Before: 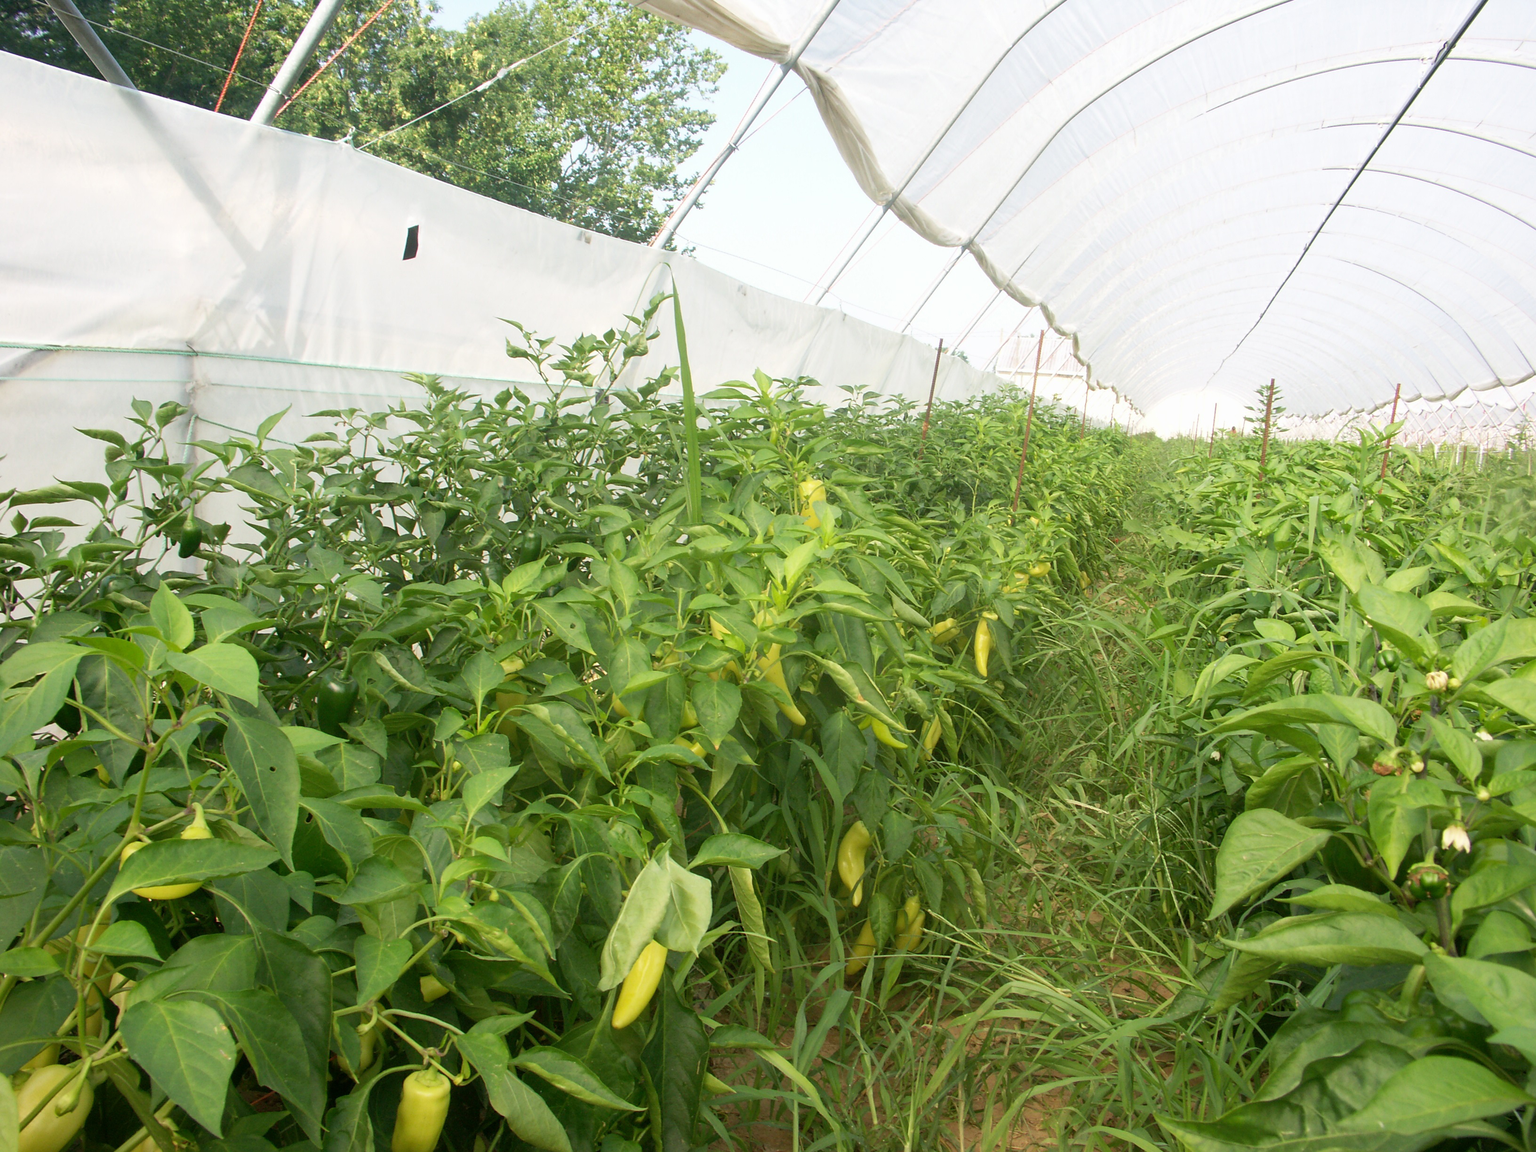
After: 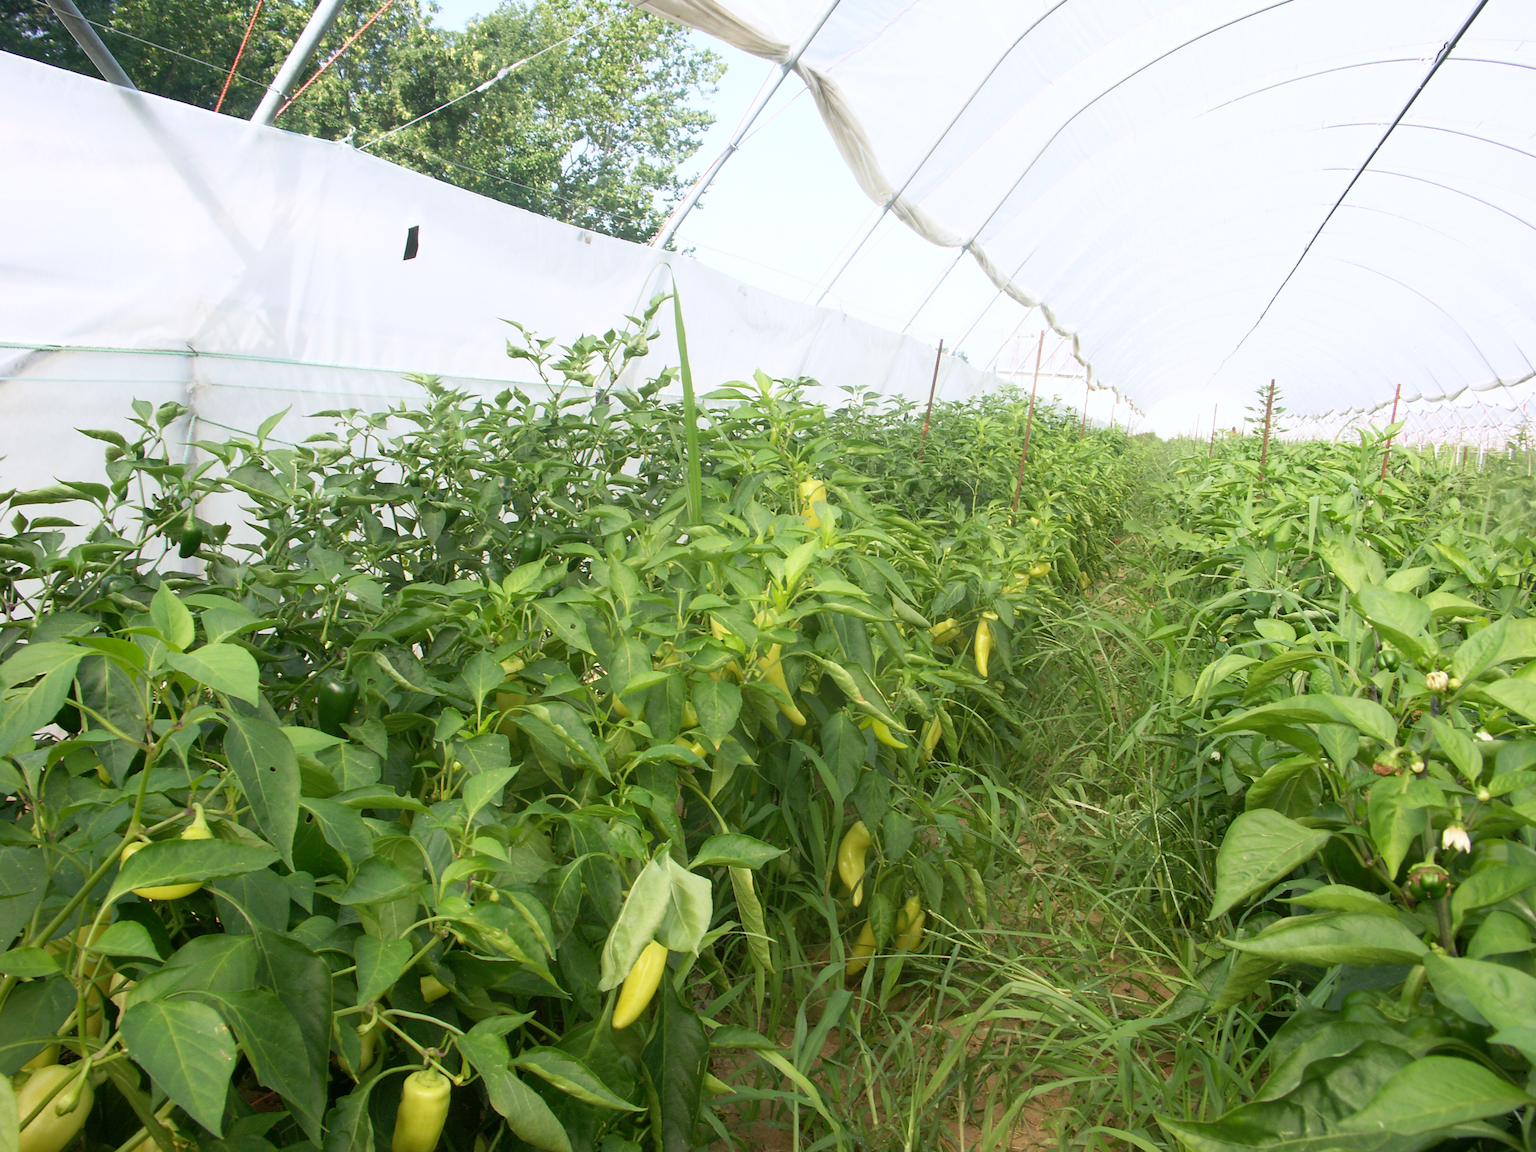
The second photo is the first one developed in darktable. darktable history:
white balance: red 0.984, blue 1.059
shadows and highlights: shadows 0, highlights 40
